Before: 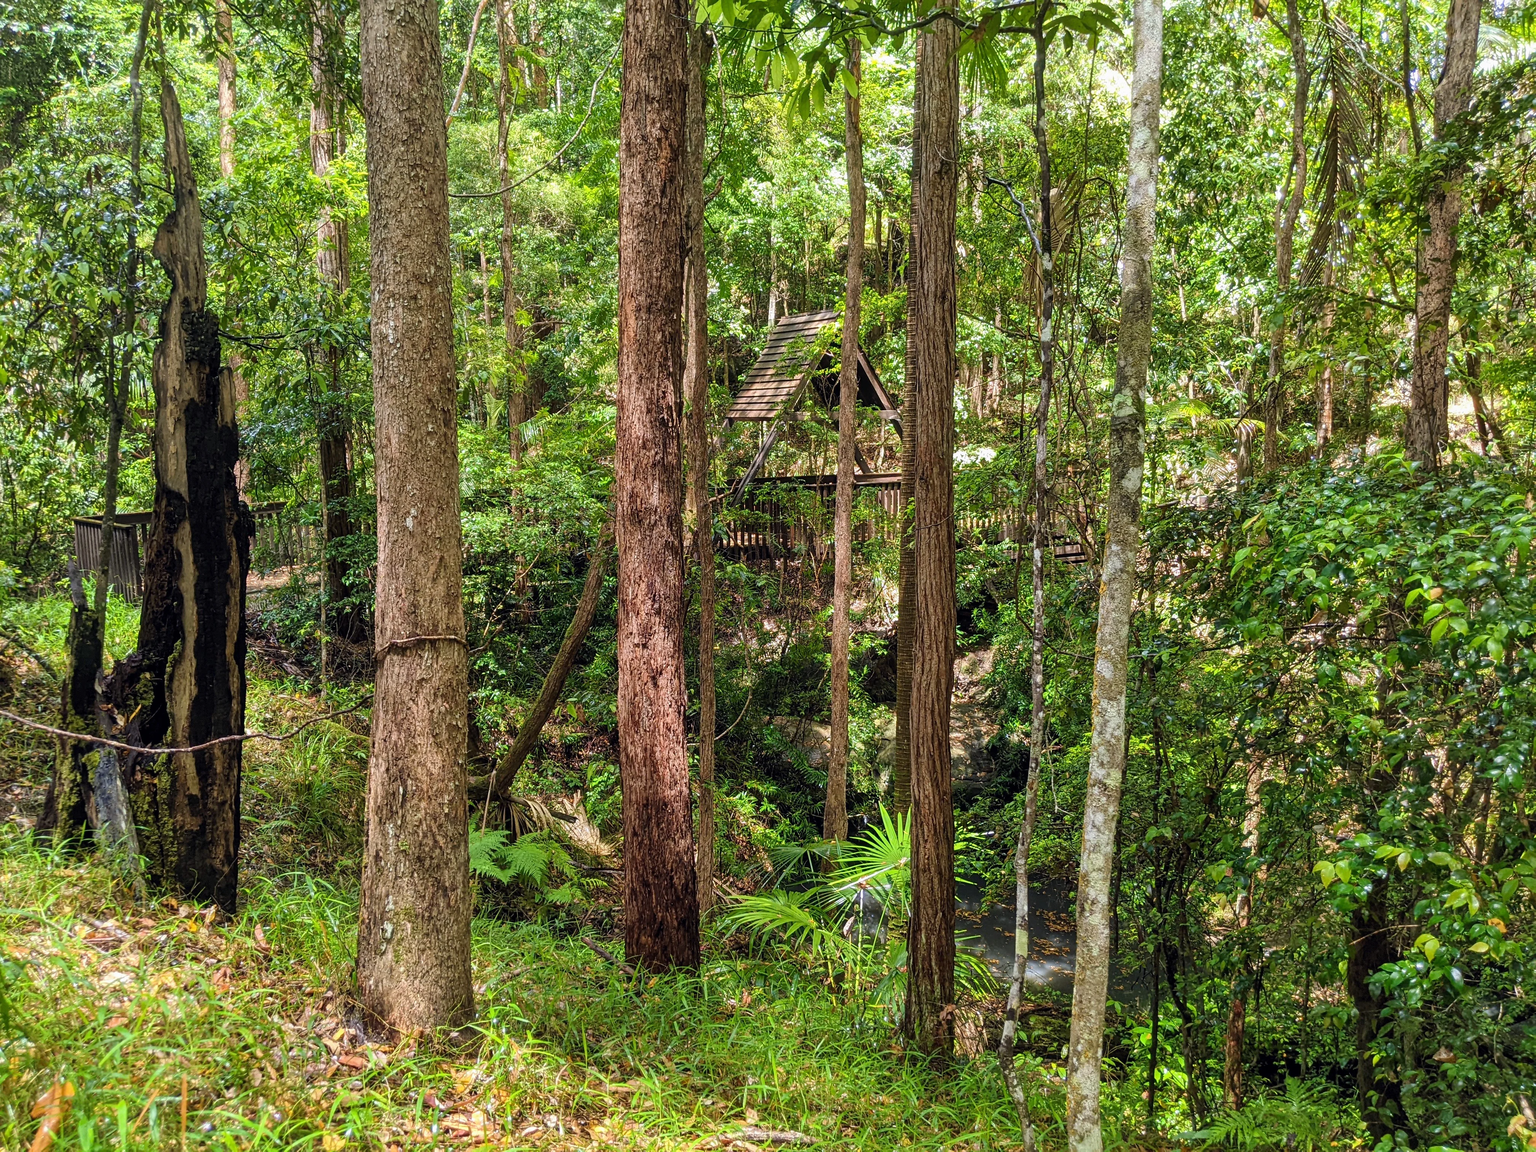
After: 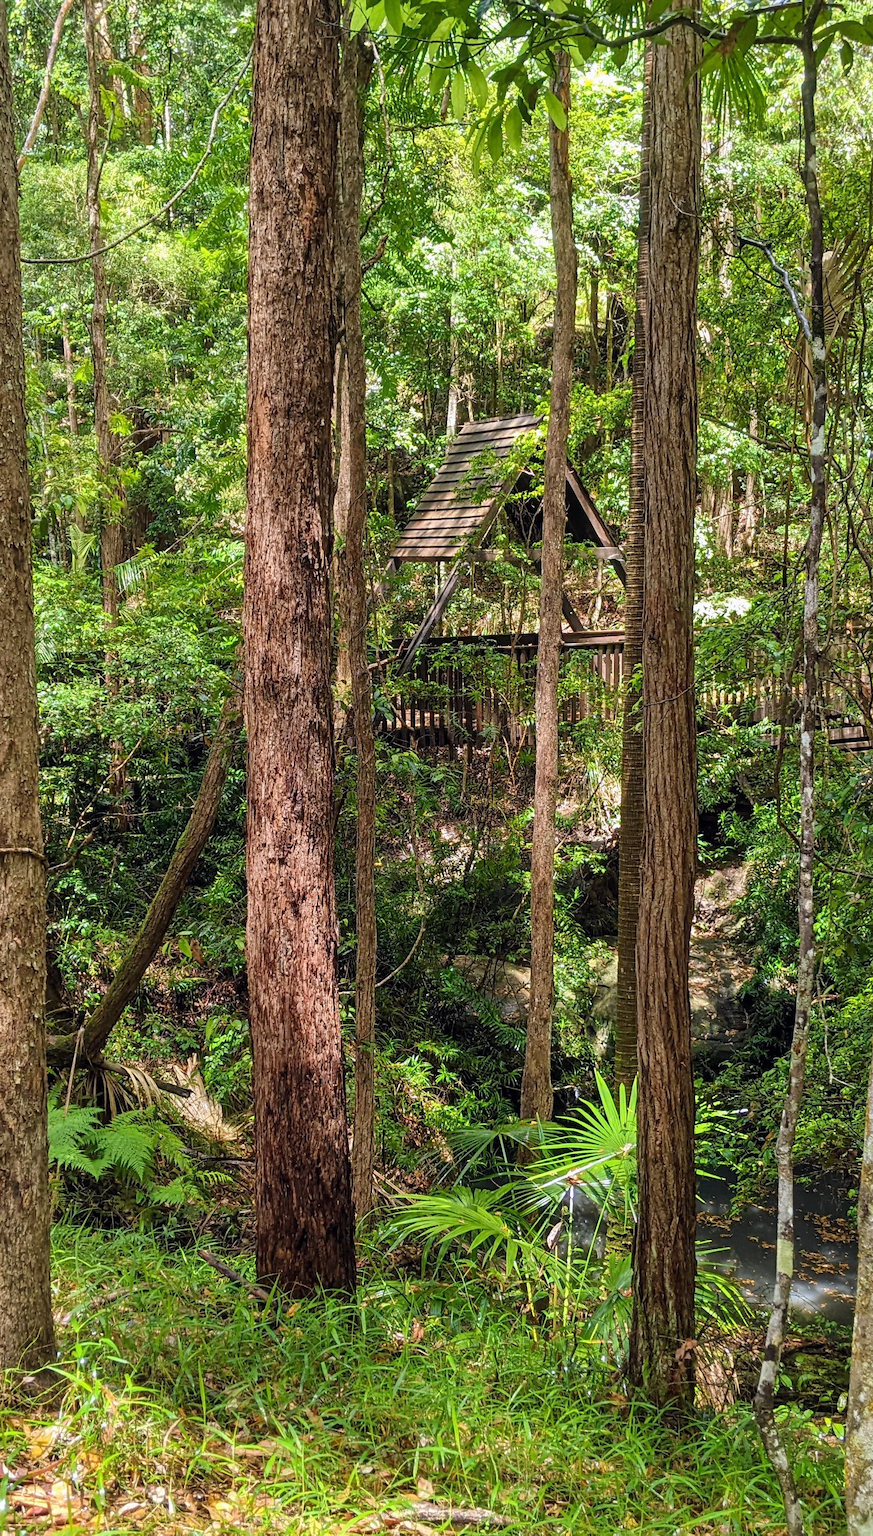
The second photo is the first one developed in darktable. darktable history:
crop: left 28.204%, right 29.122%
